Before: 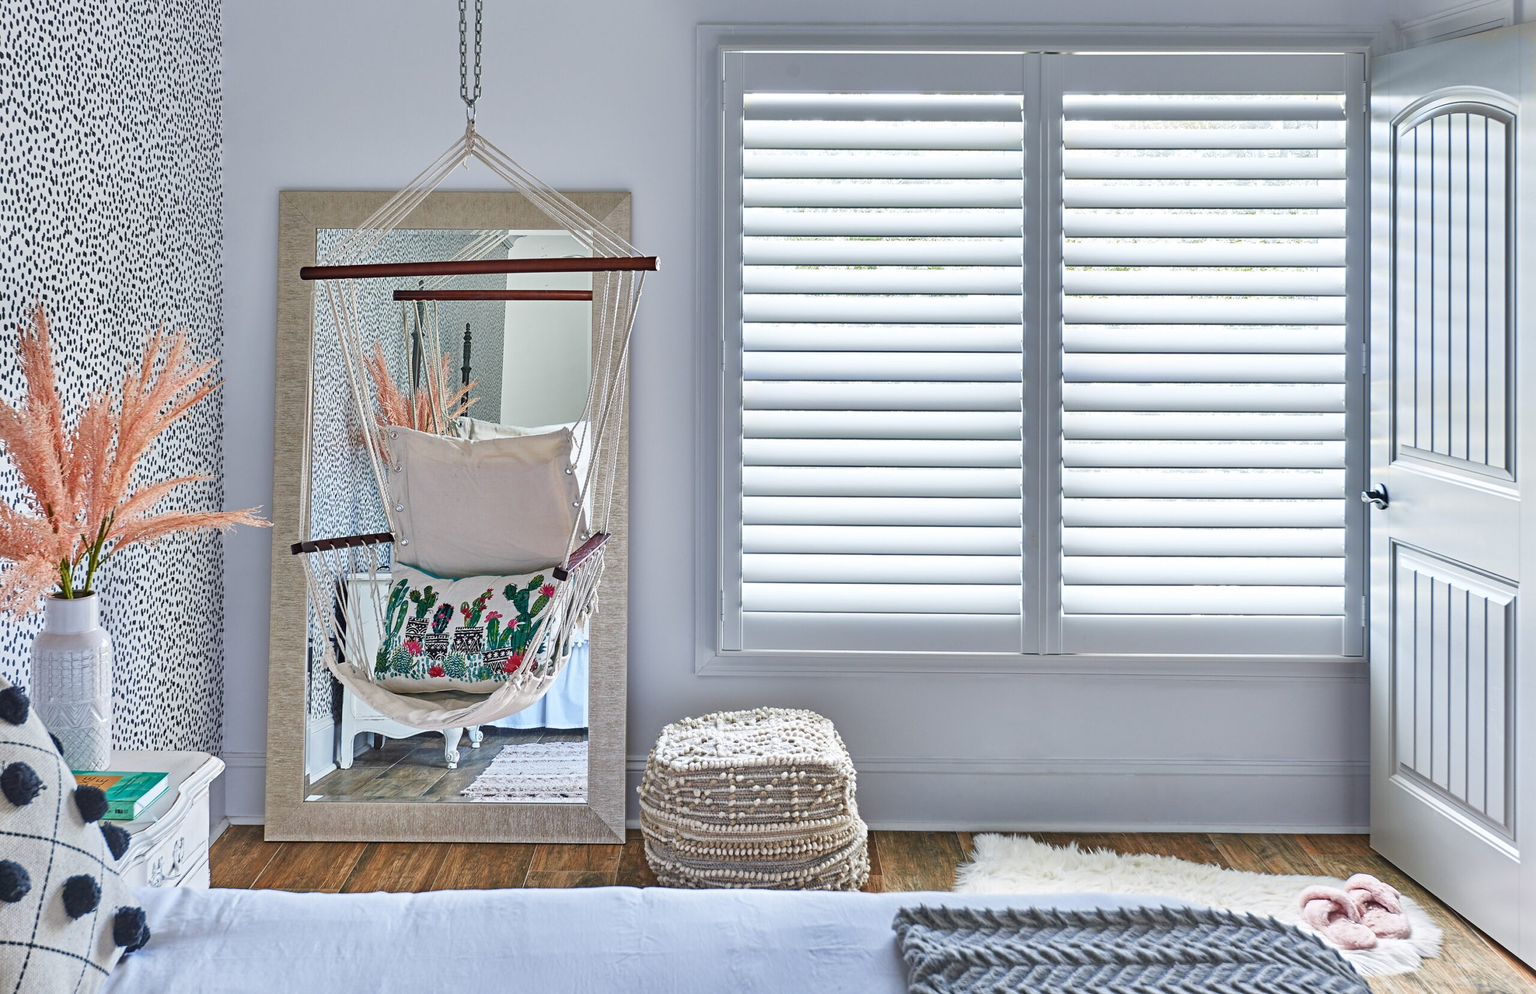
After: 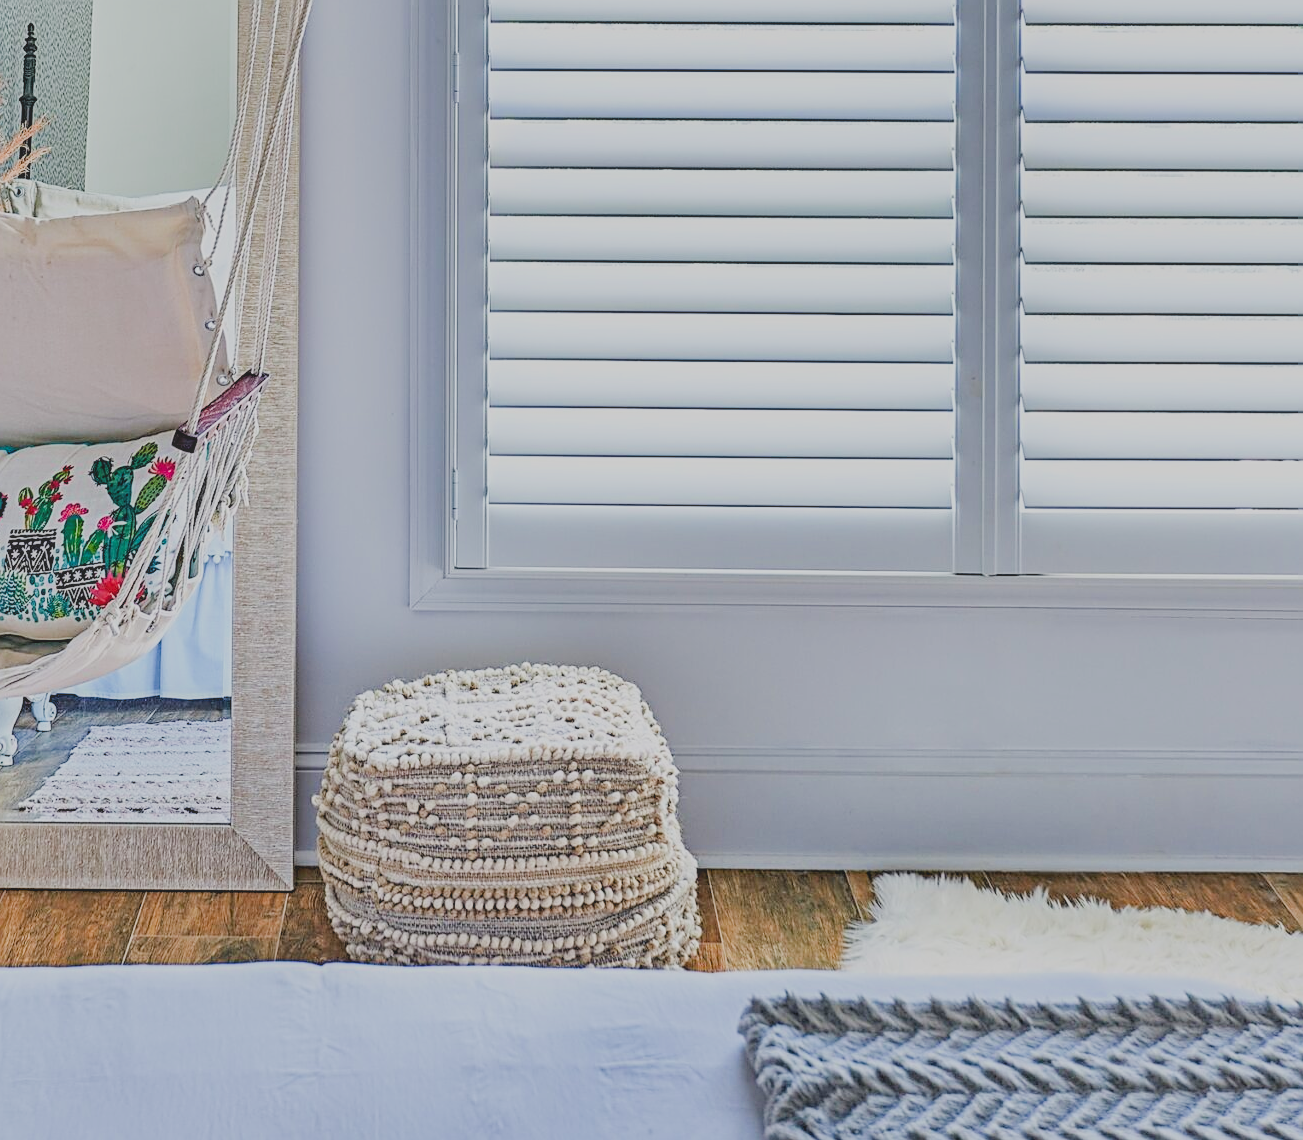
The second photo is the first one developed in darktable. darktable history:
exposure: black level correction 0.001, exposure 0.963 EV, compensate exposure bias true, compensate highlight preservation false
contrast brightness saturation: contrast -0.288
local contrast: on, module defaults
sharpen: on, module defaults
haze removal: adaptive false
crop and rotate: left 29.264%, top 31.157%, right 19.825%
filmic rgb: black relative exposure -9.22 EV, white relative exposure 6.75 EV, hardness 3.09, contrast 1.05
